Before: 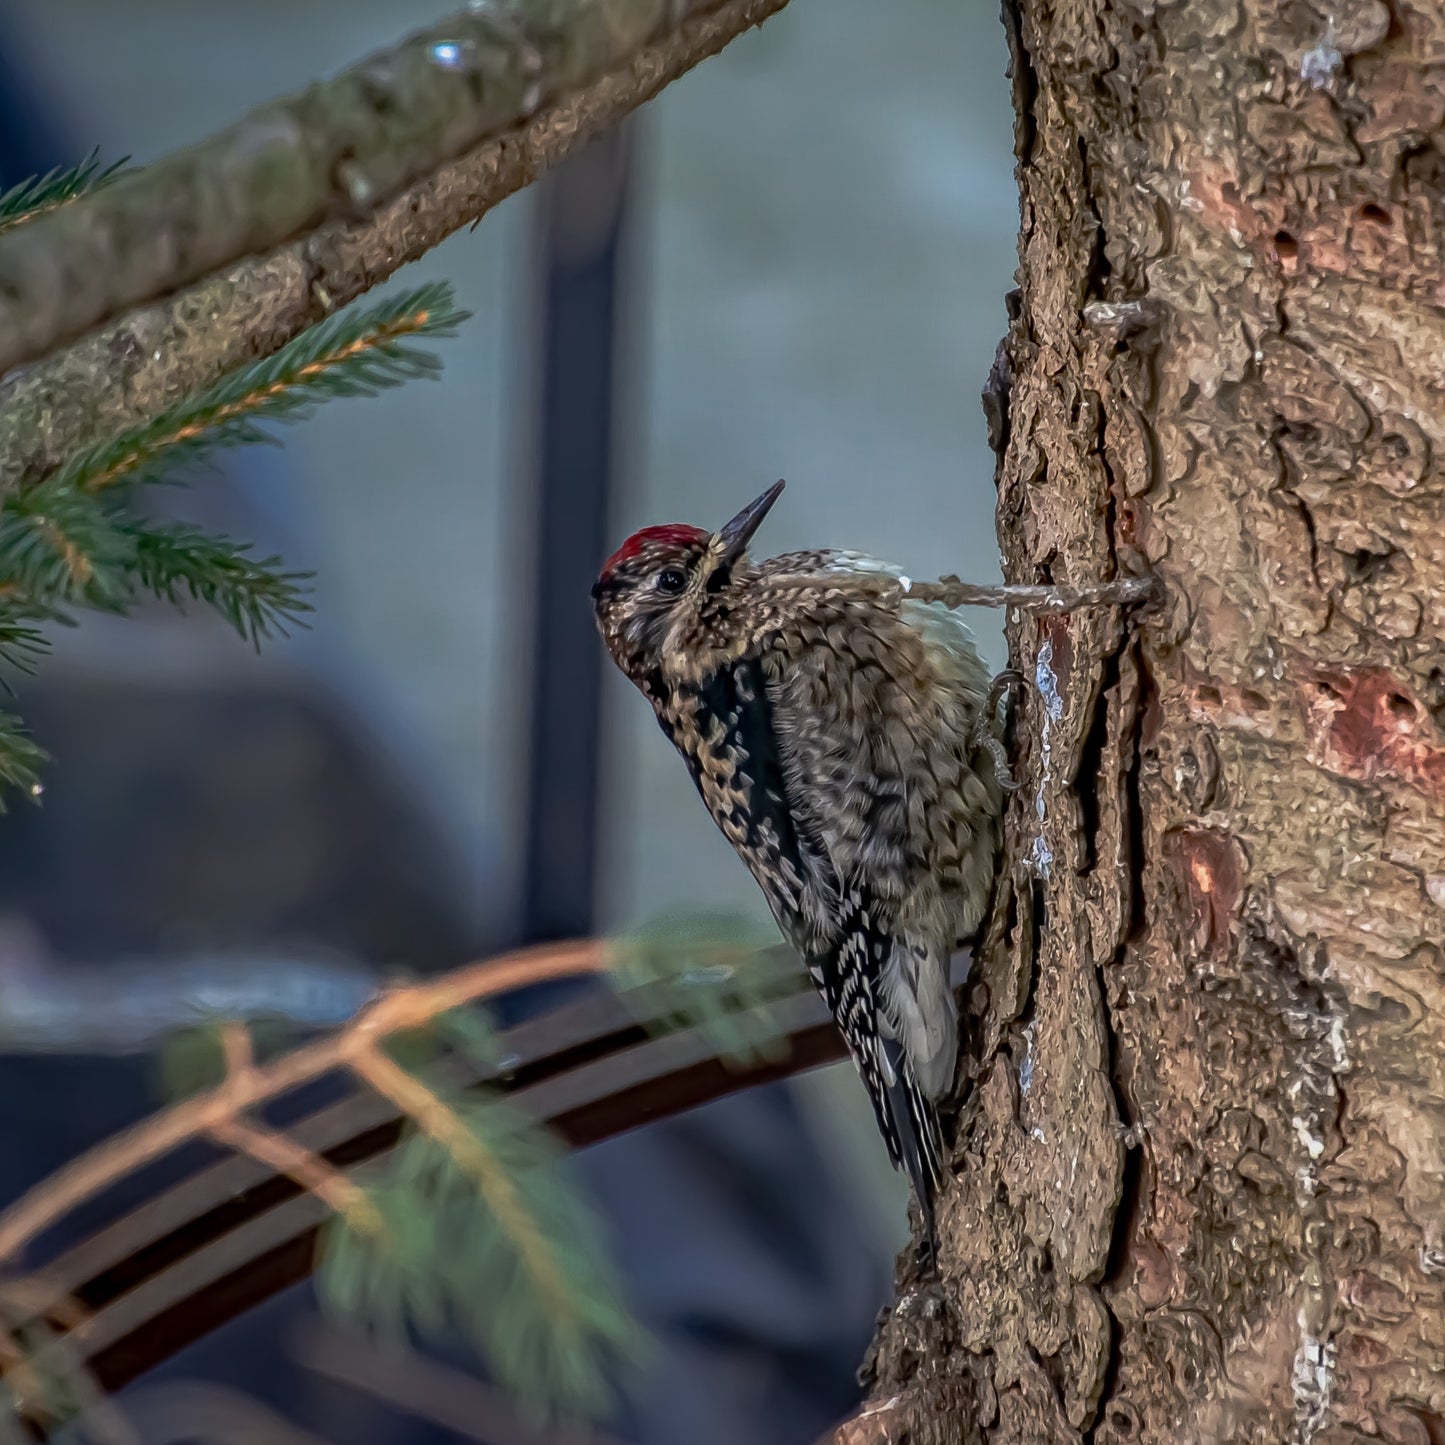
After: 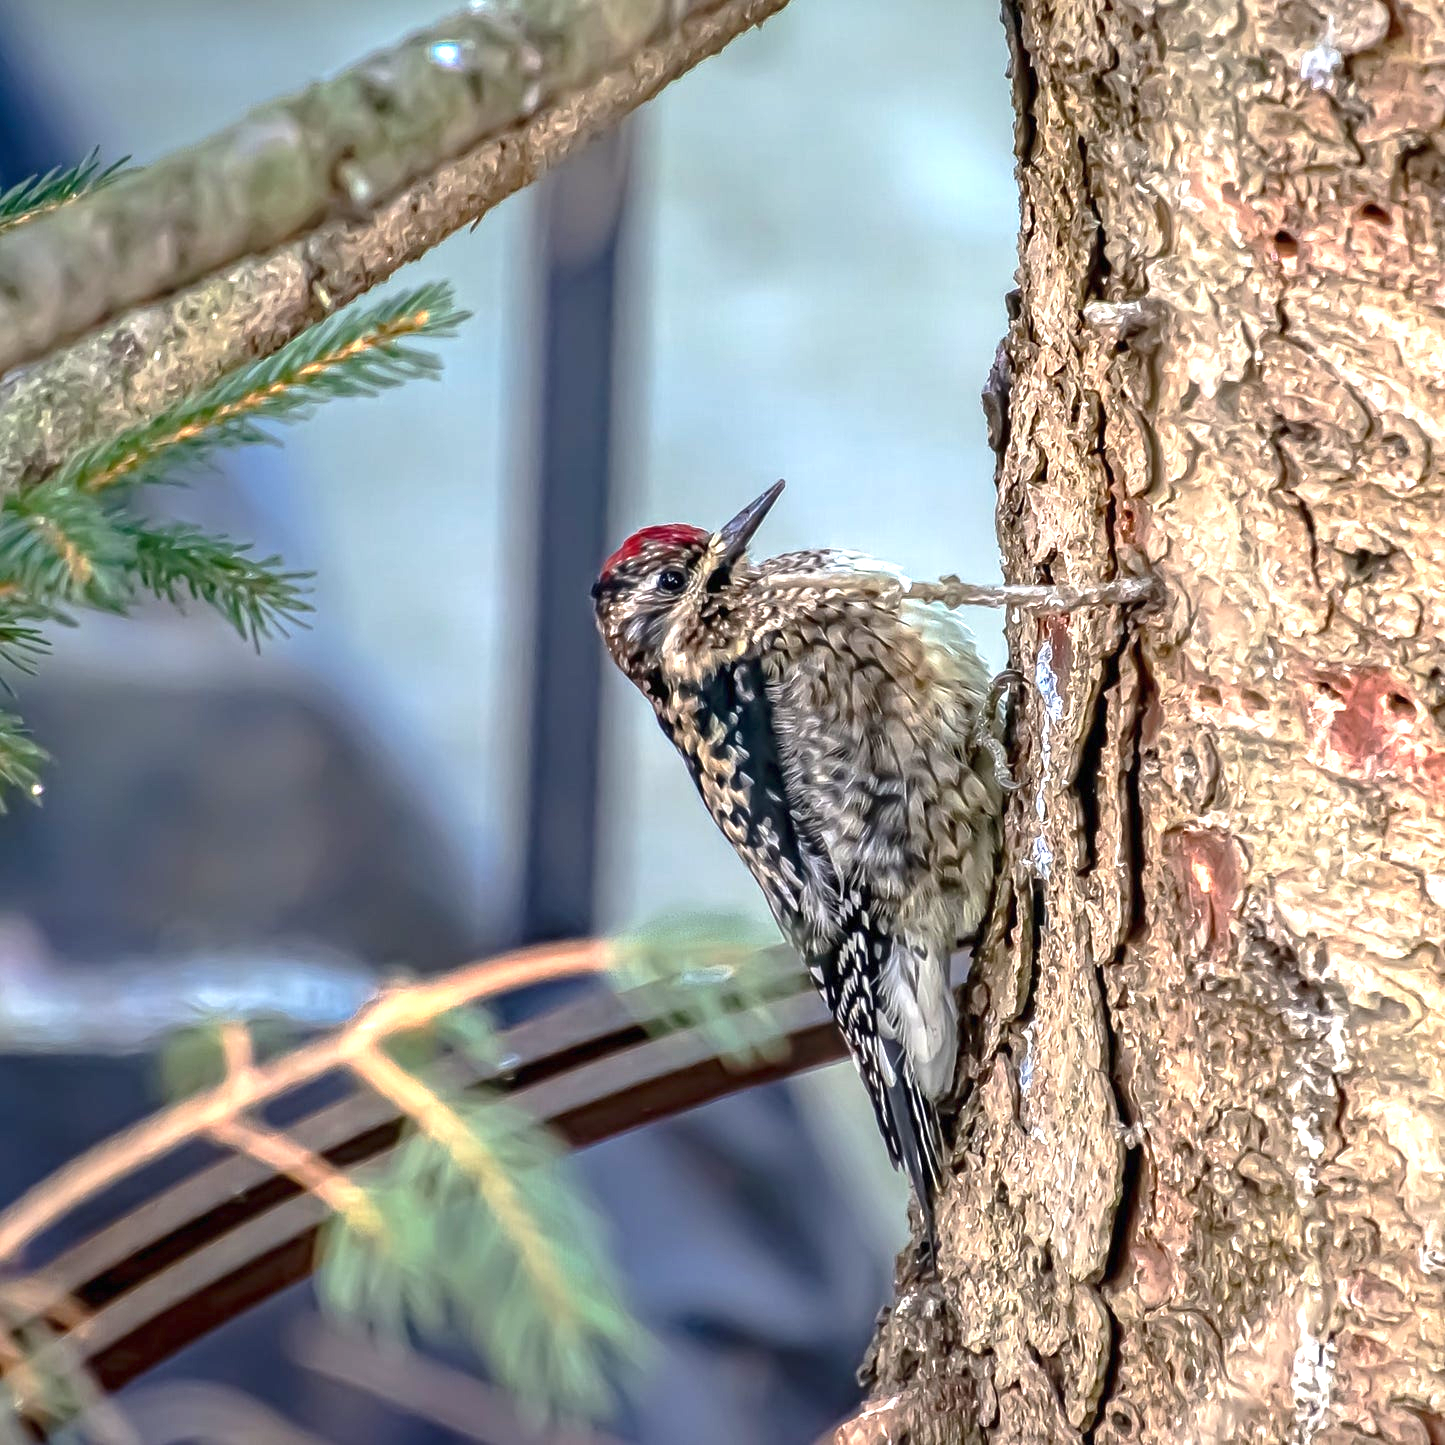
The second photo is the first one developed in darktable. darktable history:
exposure: black level correction 0, exposure 1.62 EV, compensate exposure bias true, compensate highlight preservation false
